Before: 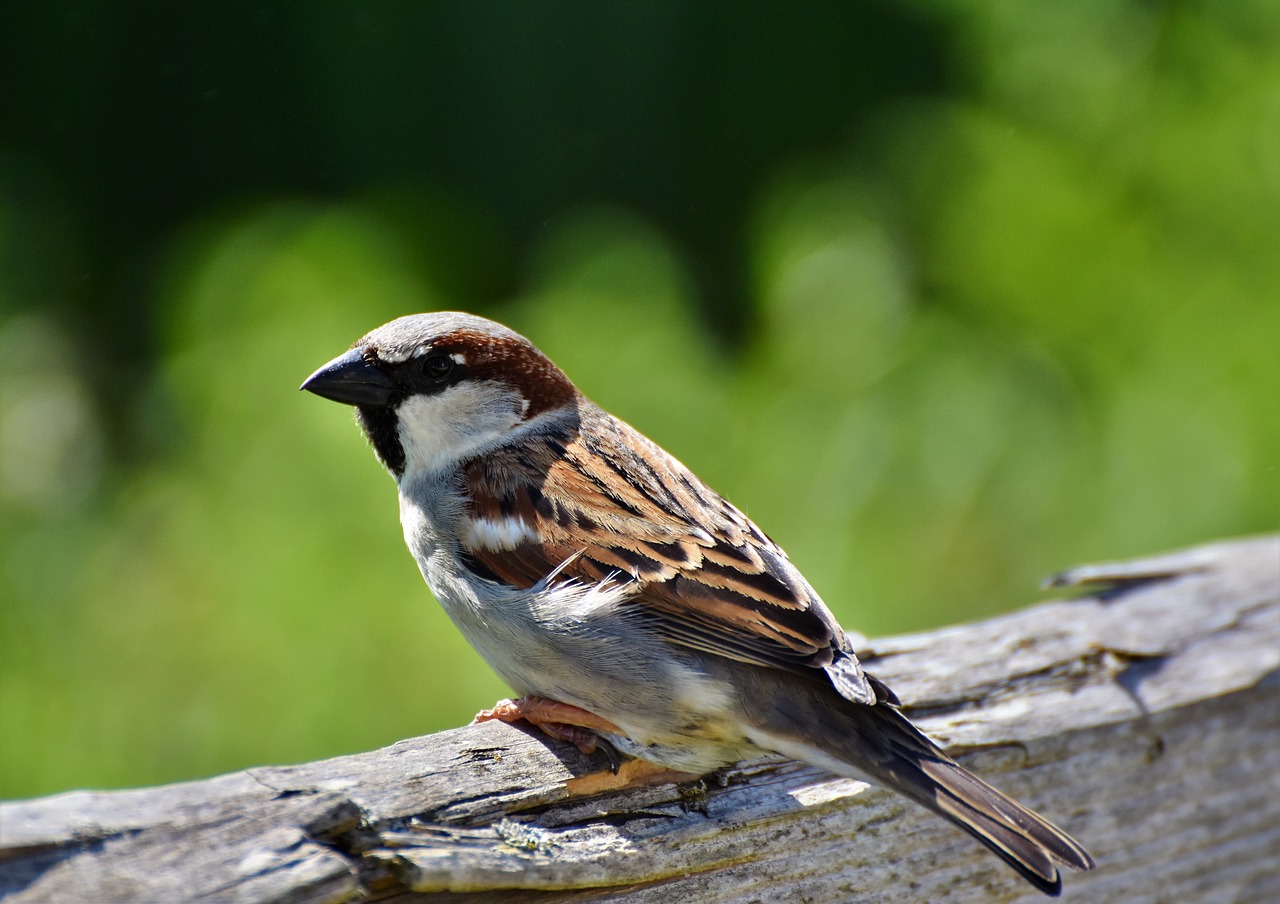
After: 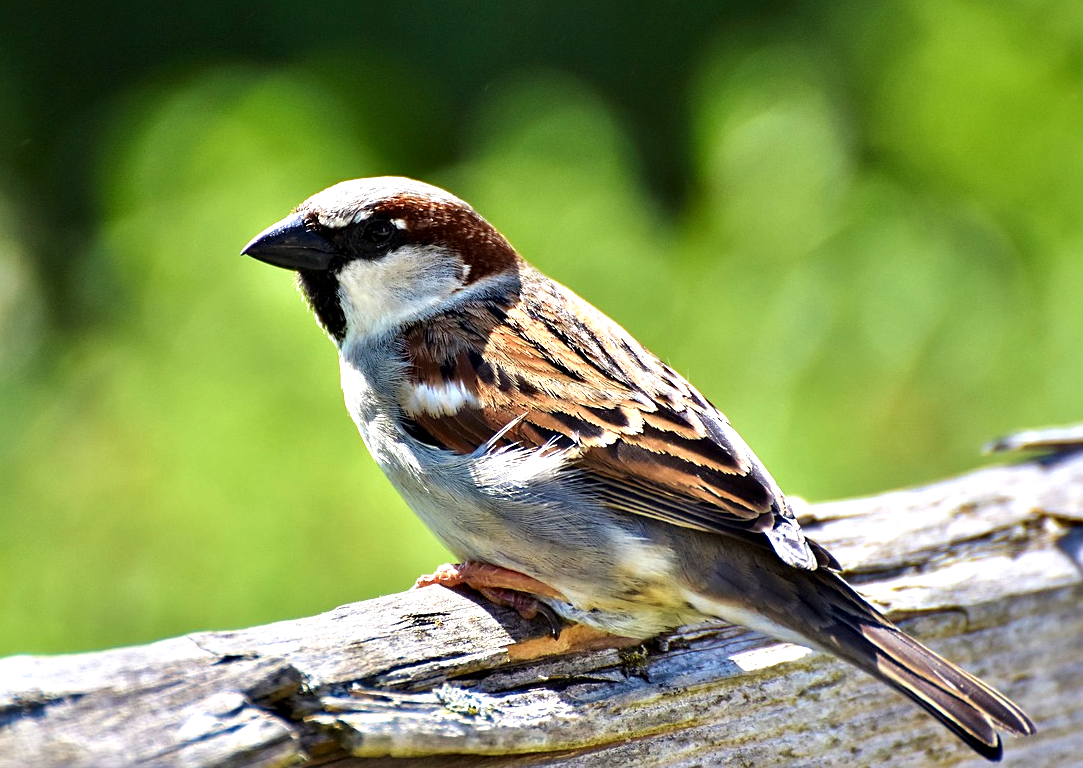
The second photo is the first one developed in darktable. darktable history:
sharpen: amount 0.21
tone equalizer: on, module defaults
exposure: black level correction 0, exposure 0.69 EV, compensate highlight preservation false
crop and rotate: left 4.644%, top 14.952%, right 10.676%
velvia: on, module defaults
contrast equalizer: octaves 7, y [[0.6 ×6], [0.55 ×6], [0 ×6], [0 ×6], [0 ×6]], mix 0.344
